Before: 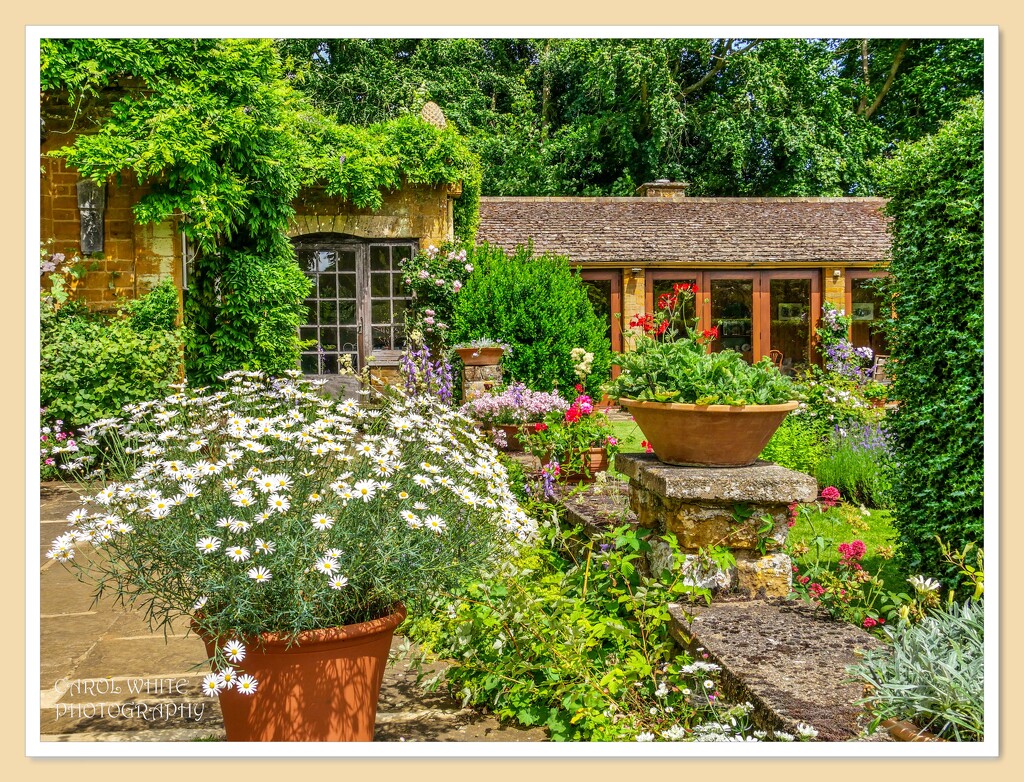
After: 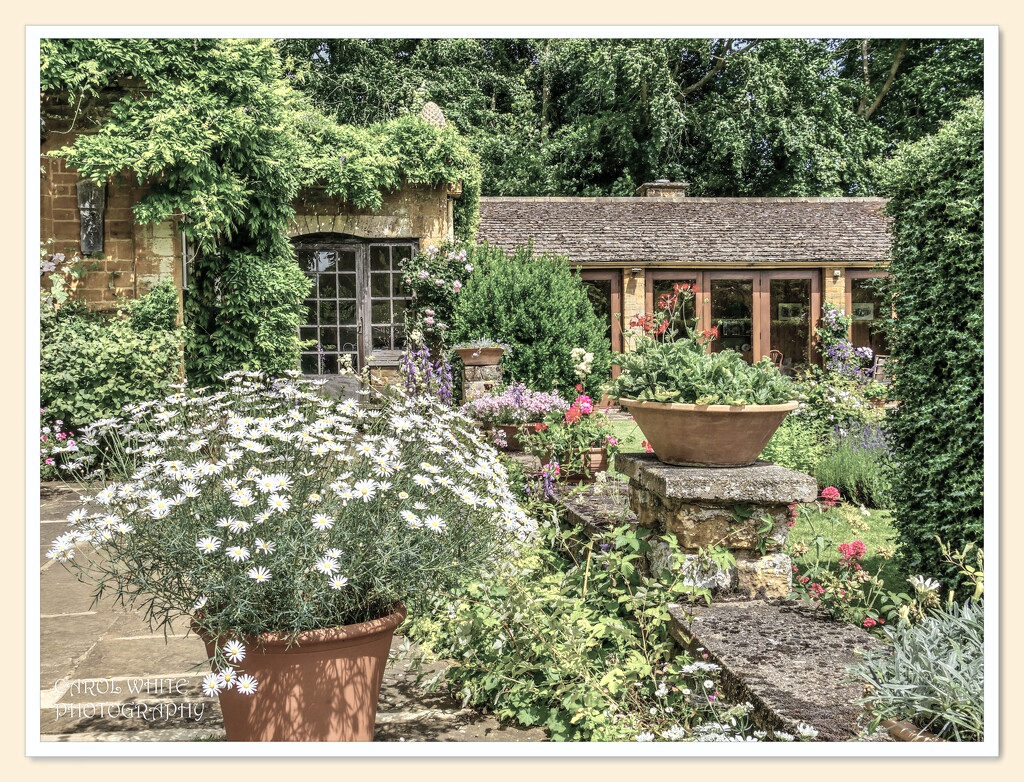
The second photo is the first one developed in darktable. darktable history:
color zones: curves: ch0 [(0, 0.6) (0.129, 0.585) (0.193, 0.596) (0.429, 0.5) (0.571, 0.5) (0.714, 0.5) (0.857, 0.5) (1, 0.6)]; ch1 [(0, 0.453) (0.112, 0.245) (0.213, 0.252) (0.429, 0.233) (0.571, 0.231) (0.683, 0.242) (0.857, 0.296) (1, 0.453)]
white balance: red 0.988, blue 1.017
